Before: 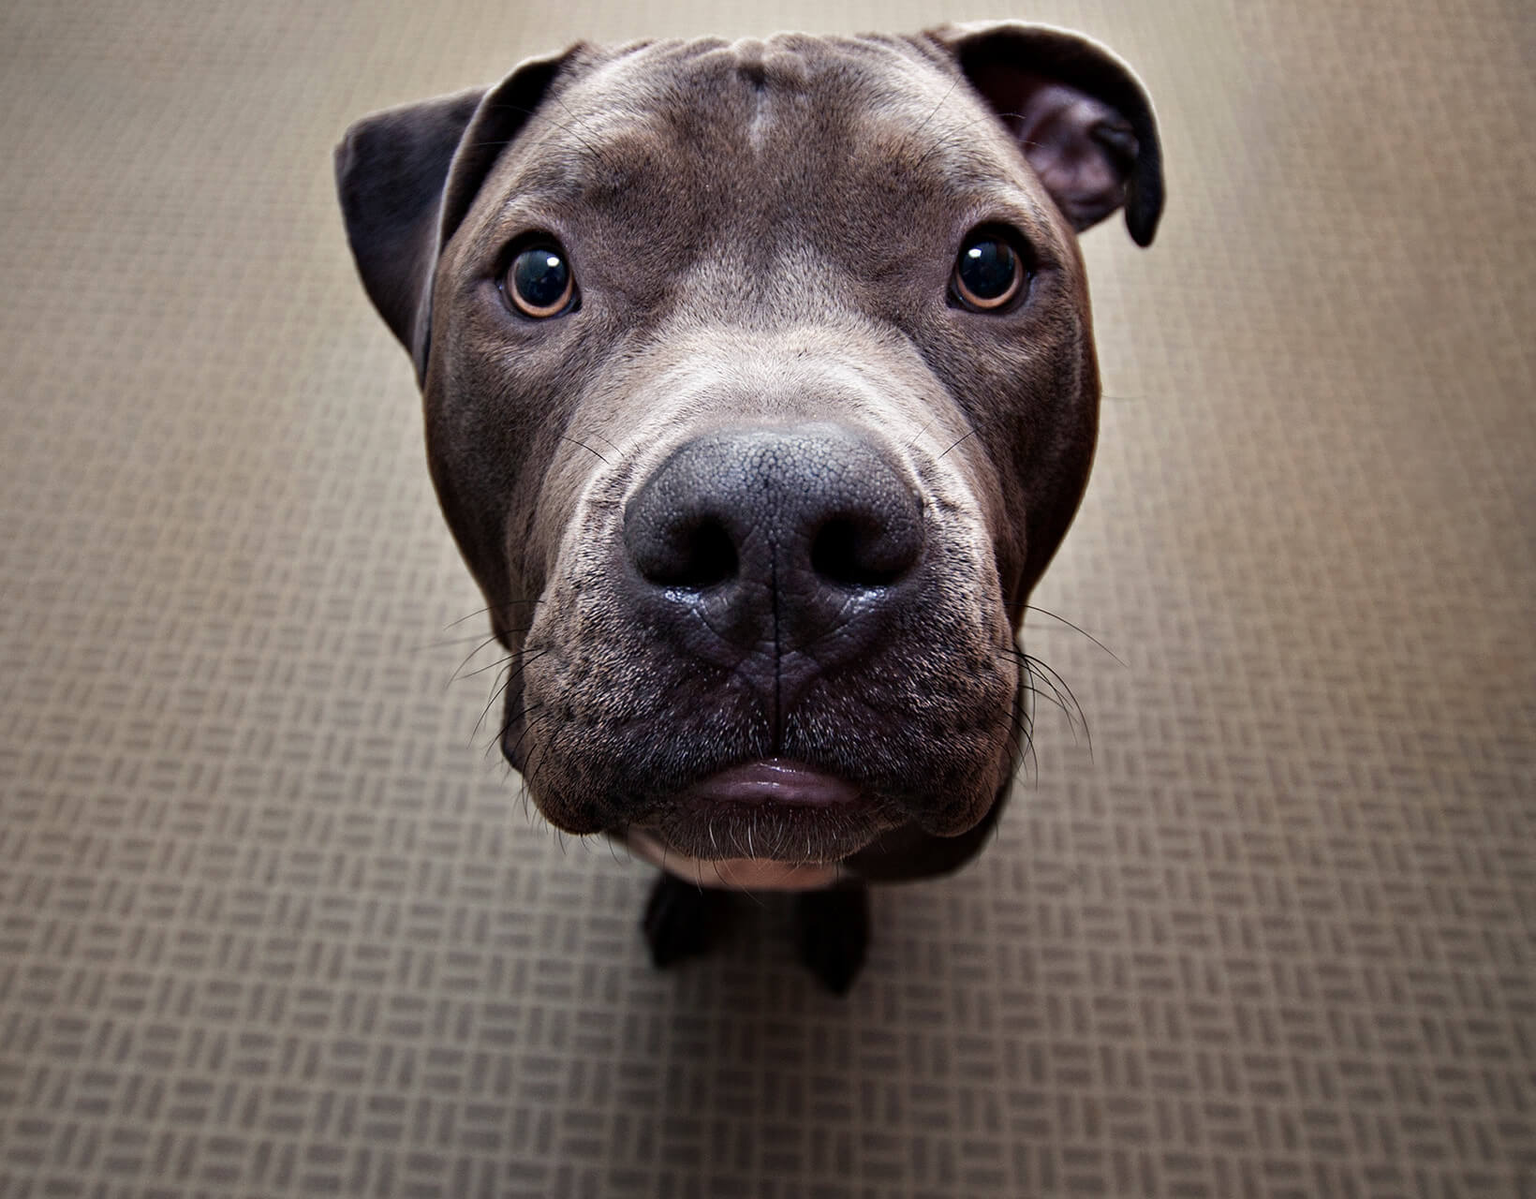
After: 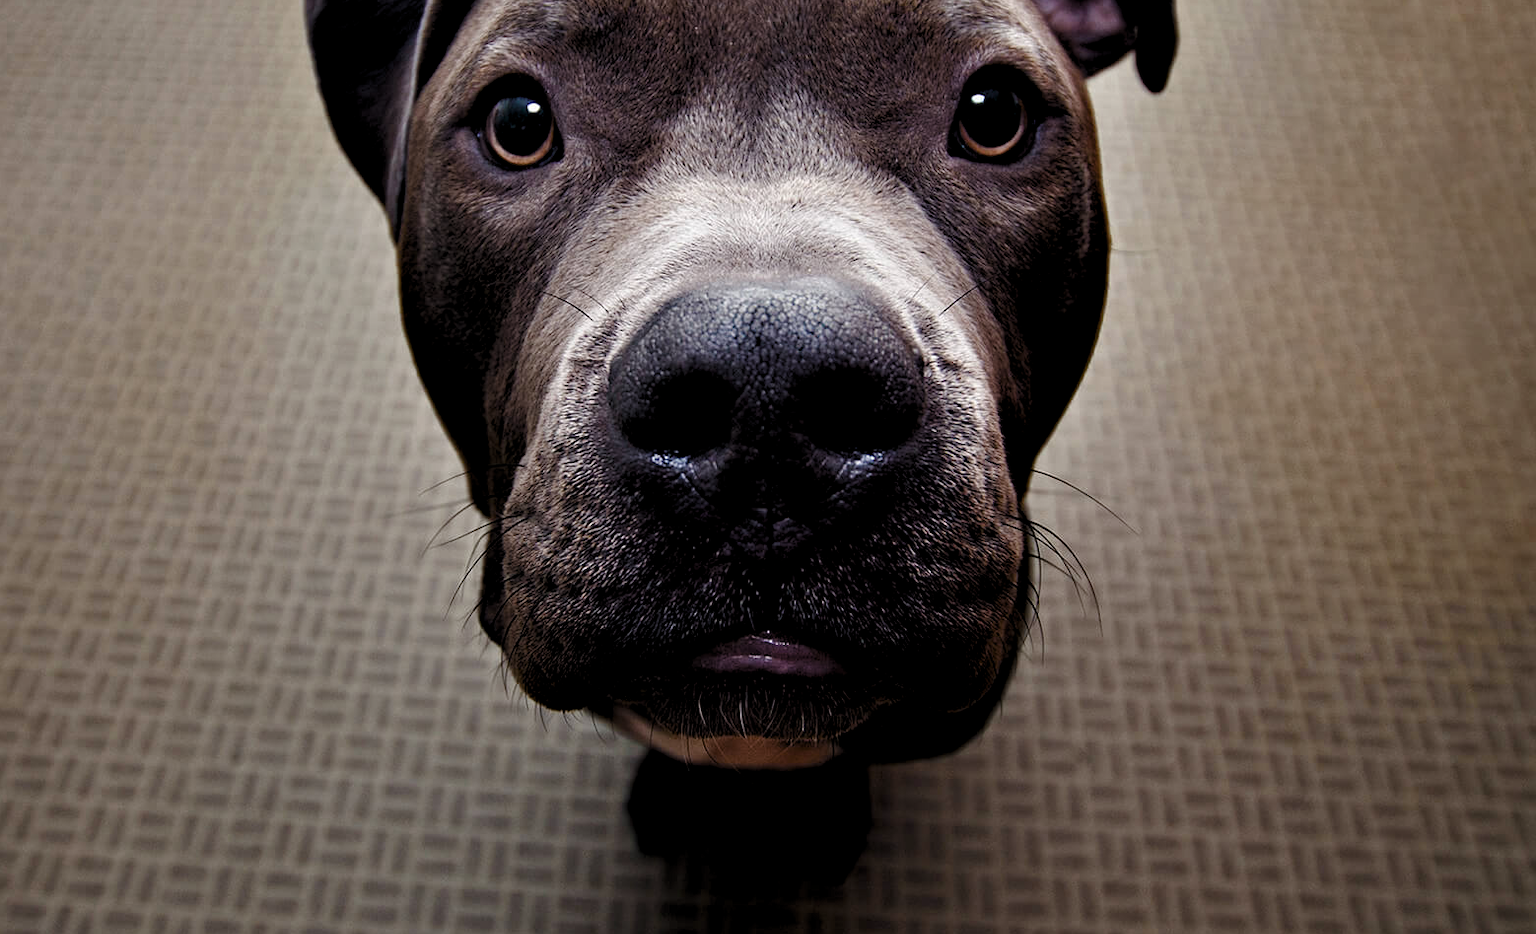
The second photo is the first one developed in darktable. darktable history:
color balance rgb: perceptual saturation grading › global saturation 24.74%, perceptual saturation grading › highlights -51.22%, perceptual saturation grading › mid-tones 19.16%, perceptual saturation grading › shadows 60.98%, global vibrance 50%
crop and rotate: left 2.991%, top 13.302%, right 1.981%, bottom 12.636%
color correction: saturation 0.8
levels: levels [0.116, 0.574, 1]
